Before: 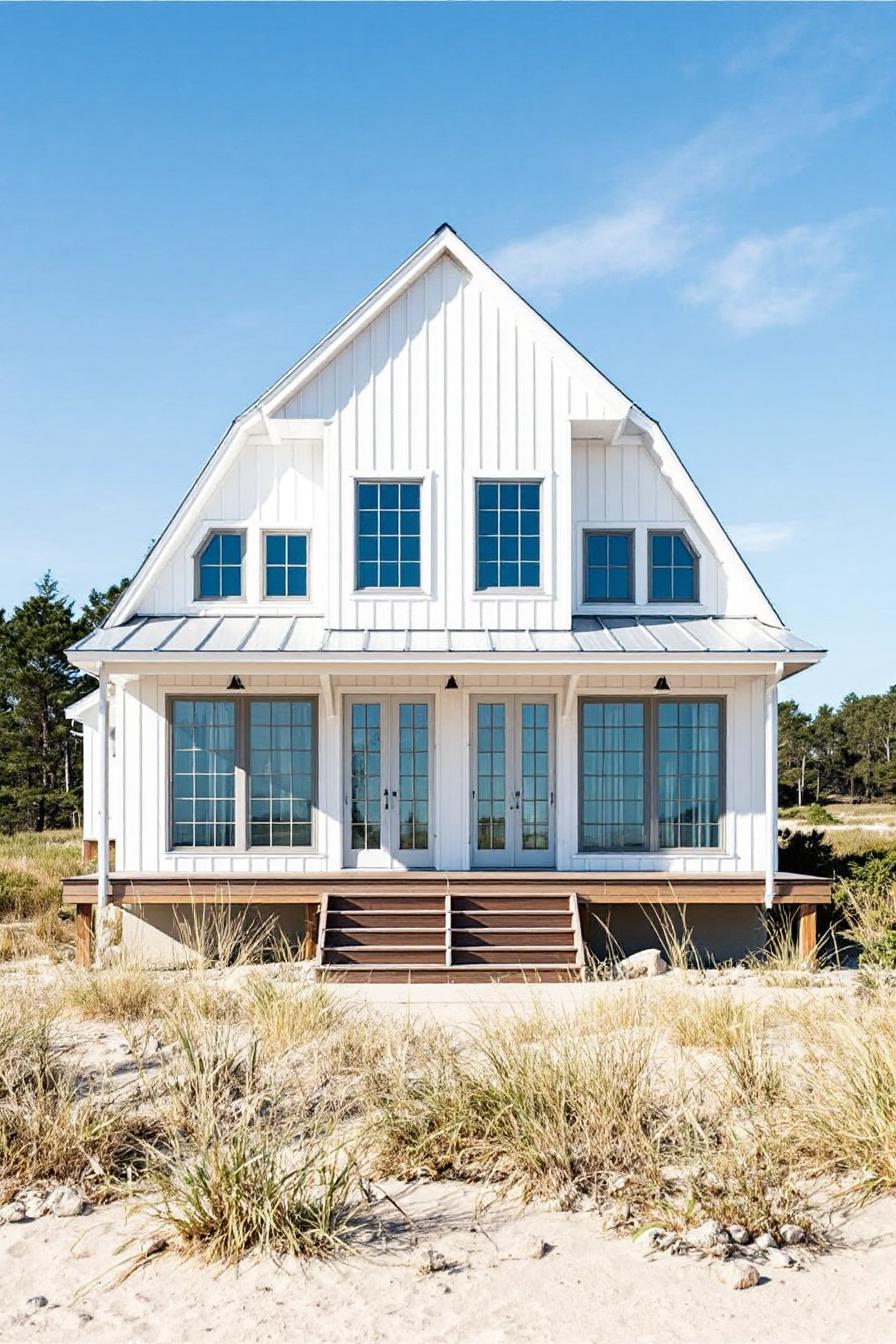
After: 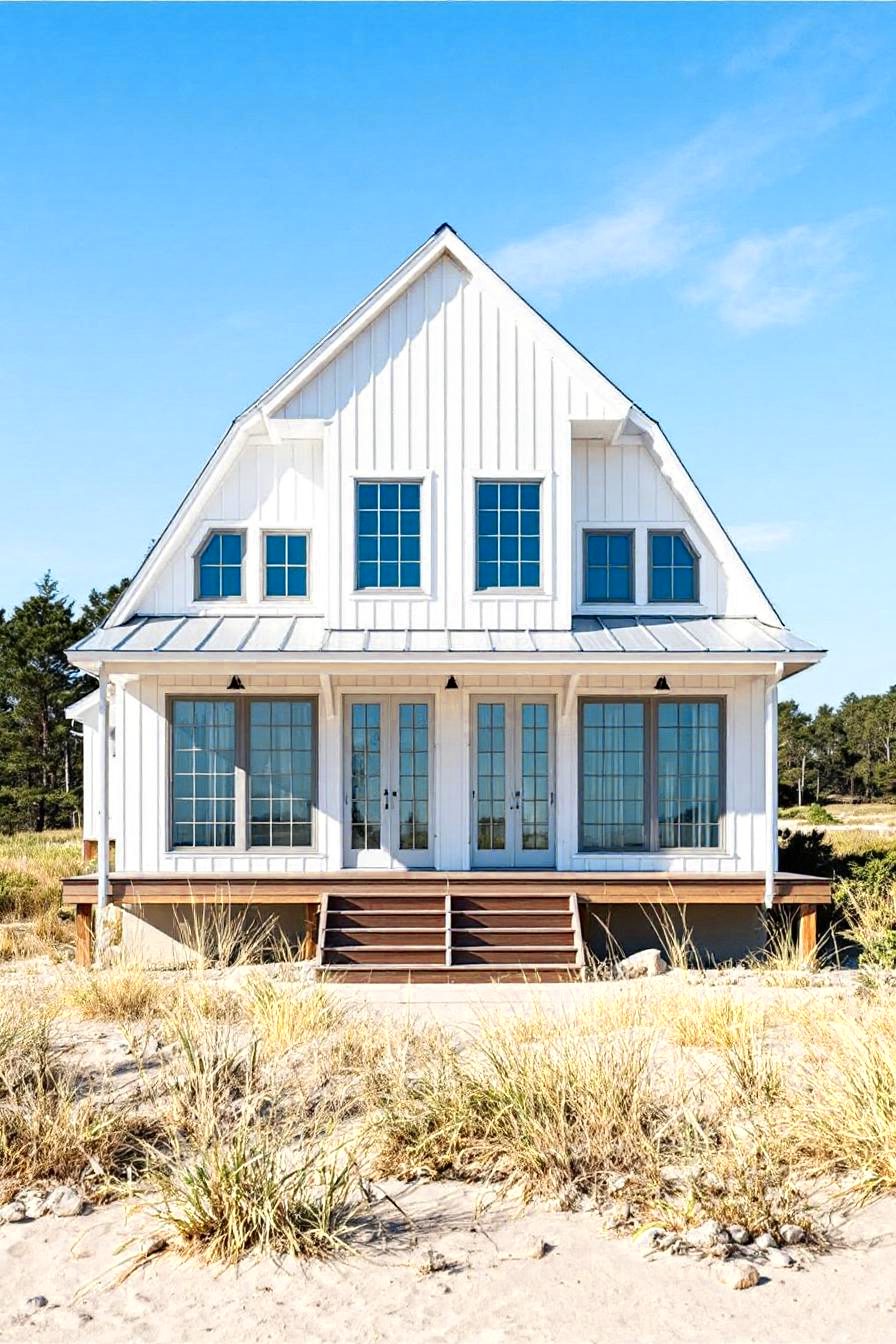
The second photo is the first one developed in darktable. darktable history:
haze removal: strength 0.103, compatibility mode true, adaptive false
tone equalizer: mask exposure compensation -0.487 EV
color zones: curves: ch0 [(0.004, 0.305) (0.261, 0.623) (0.389, 0.399) (0.708, 0.571) (0.947, 0.34)]; ch1 [(0.025, 0.645) (0.229, 0.584) (0.326, 0.551) (0.484, 0.262) (0.757, 0.643)]
